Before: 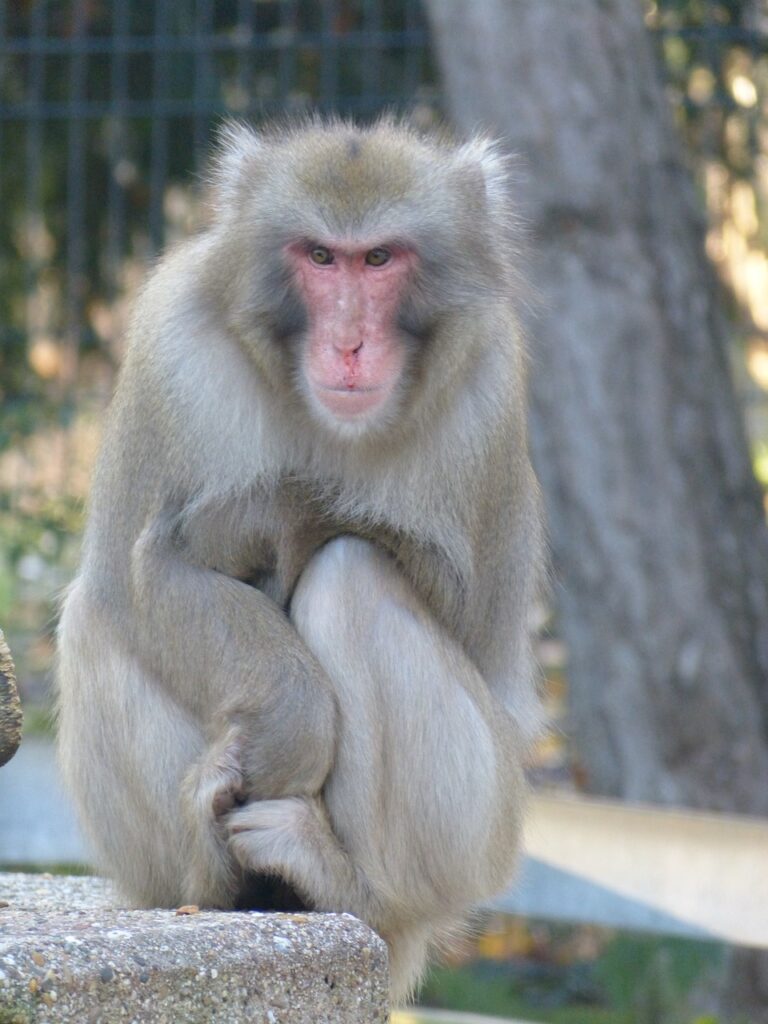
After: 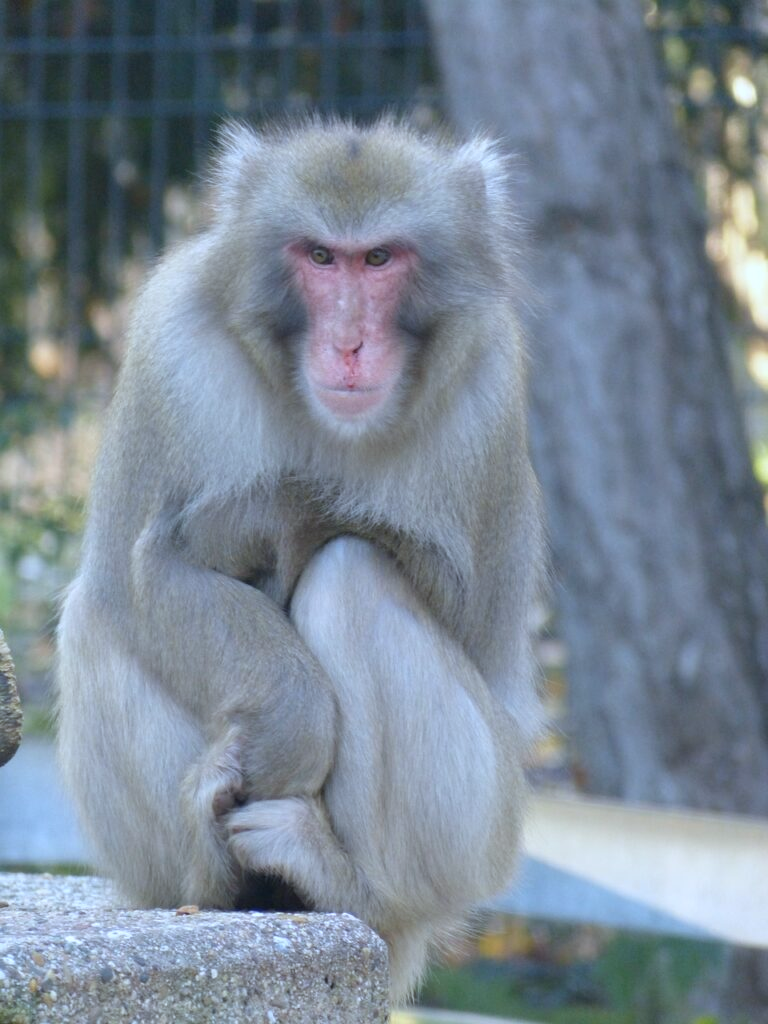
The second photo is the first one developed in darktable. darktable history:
white balance: red 0.924, blue 1.095
exposure: compensate highlight preservation false
